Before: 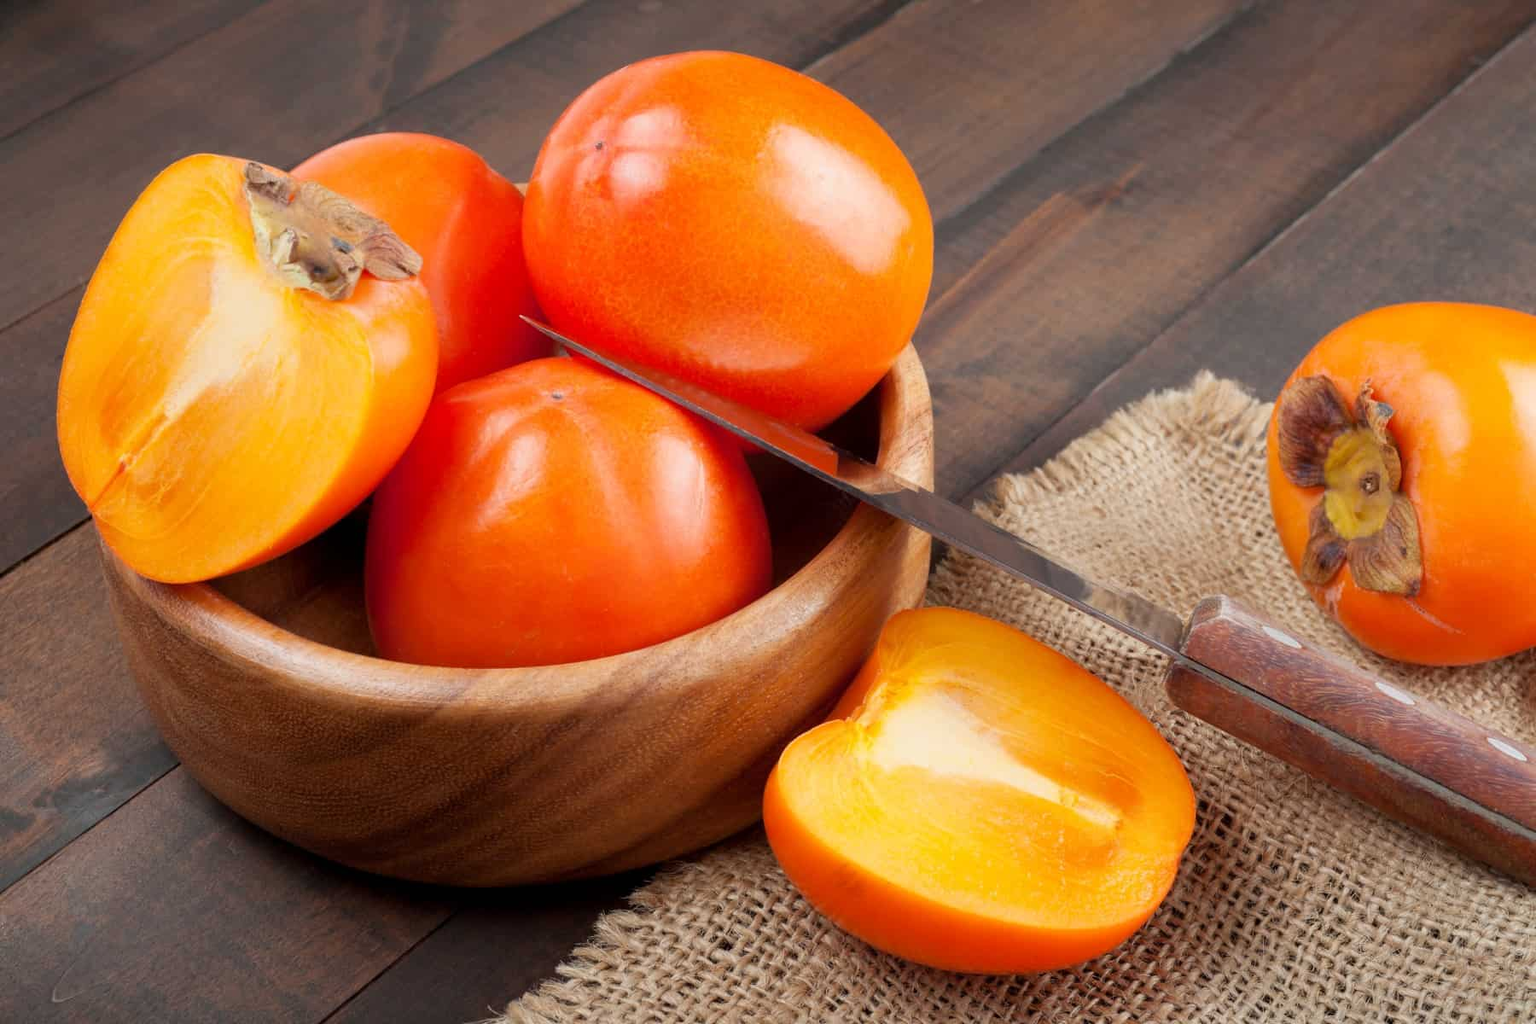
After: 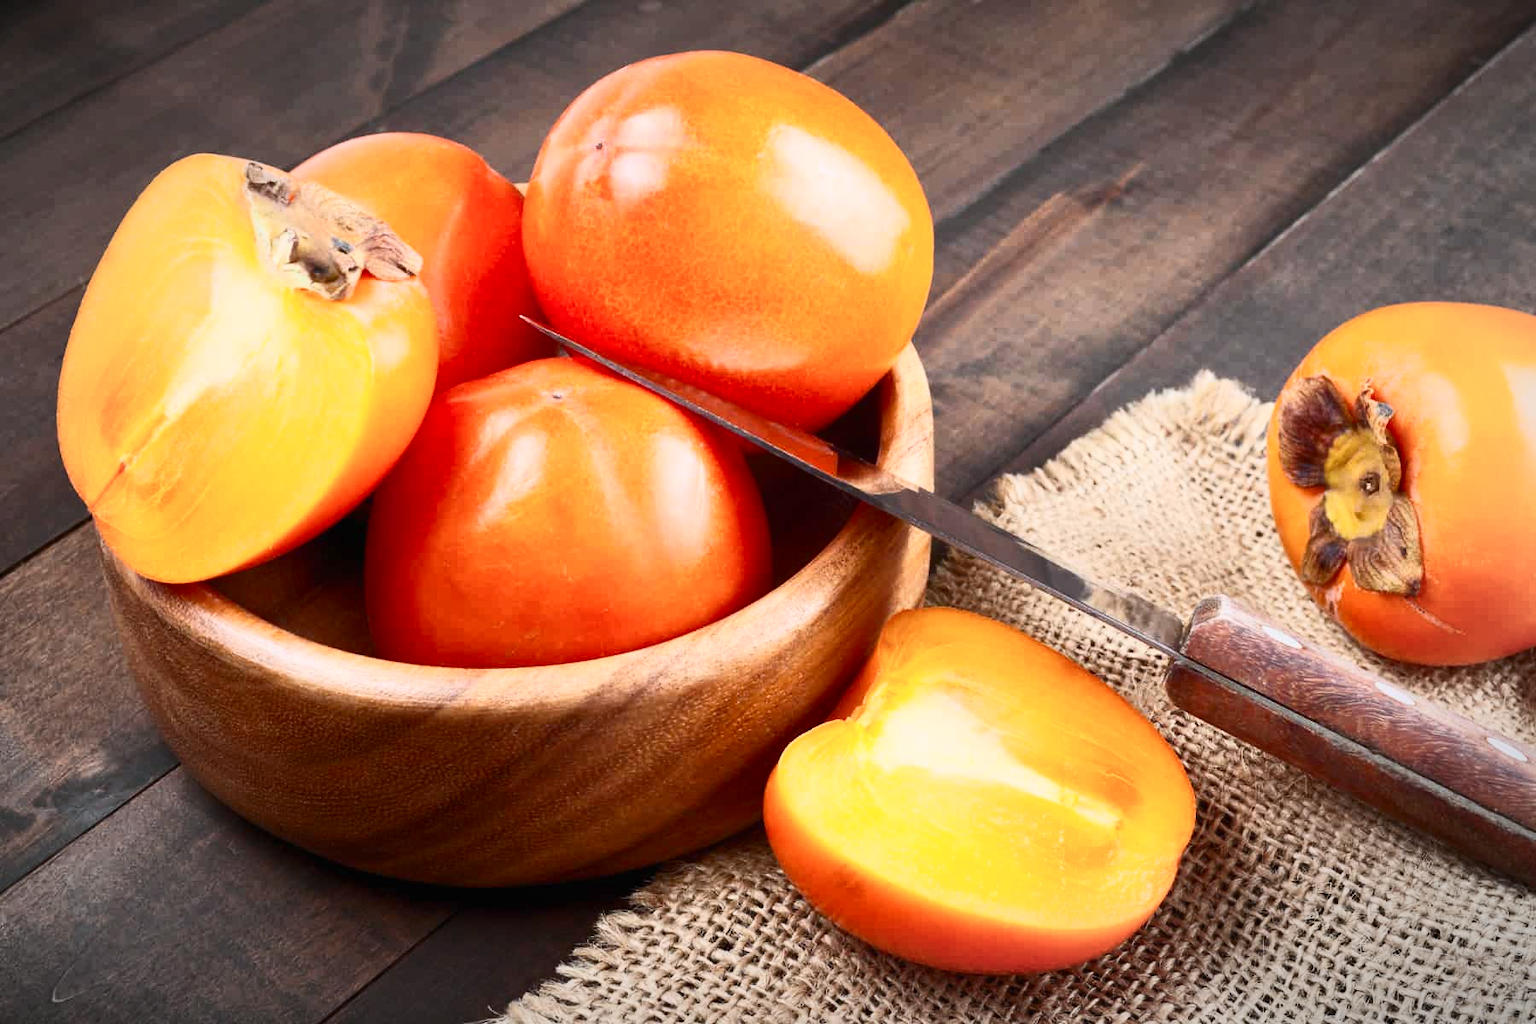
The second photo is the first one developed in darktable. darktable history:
contrast brightness saturation: contrast 0.62, brightness 0.34, saturation 0.14
white balance: red 0.983, blue 1.036
vignetting: fall-off radius 60%, automatic ratio true
tone equalizer: -8 EV 0.25 EV, -7 EV 0.417 EV, -6 EV 0.417 EV, -5 EV 0.25 EV, -3 EV -0.25 EV, -2 EV -0.417 EV, -1 EV -0.417 EV, +0 EV -0.25 EV, edges refinement/feathering 500, mask exposure compensation -1.57 EV, preserve details guided filter
